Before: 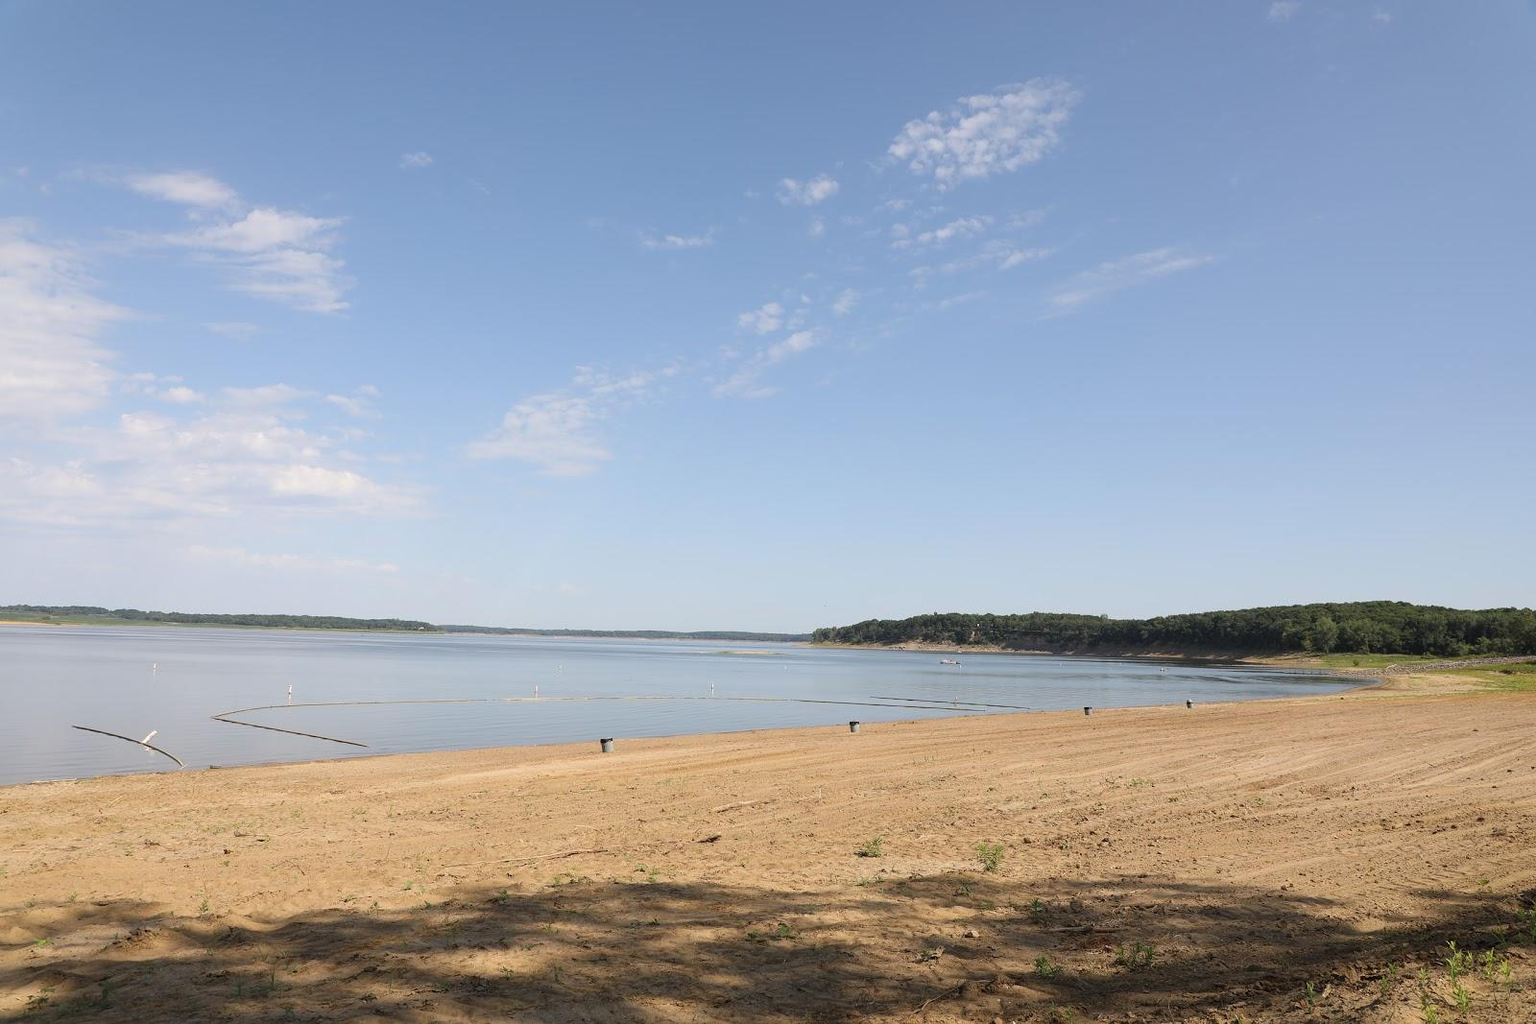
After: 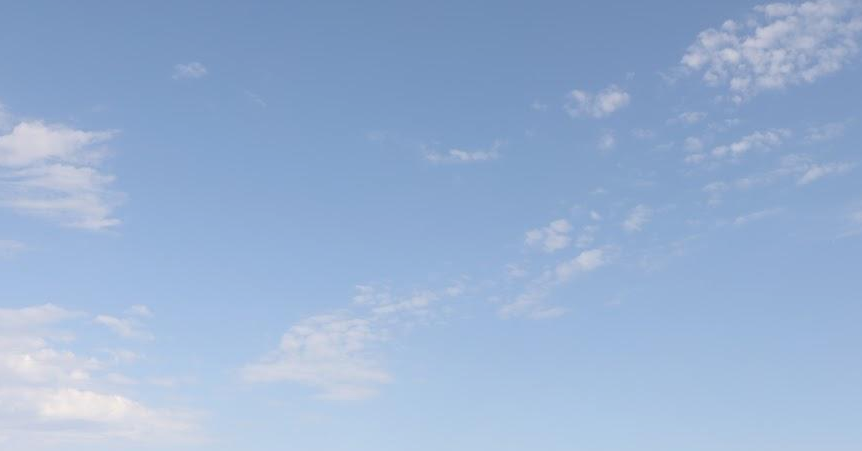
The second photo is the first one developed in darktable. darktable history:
crop: left 15.306%, top 9.065%, right 30.789%, bottom 48.638%
tone equalizer: -8 EV -1.84 EV, -7 EV -1.16 EV, -6 EV -1.62 EV, smoothing diameter 25%, edges refinement/feathering 10, preserve details guided filter
